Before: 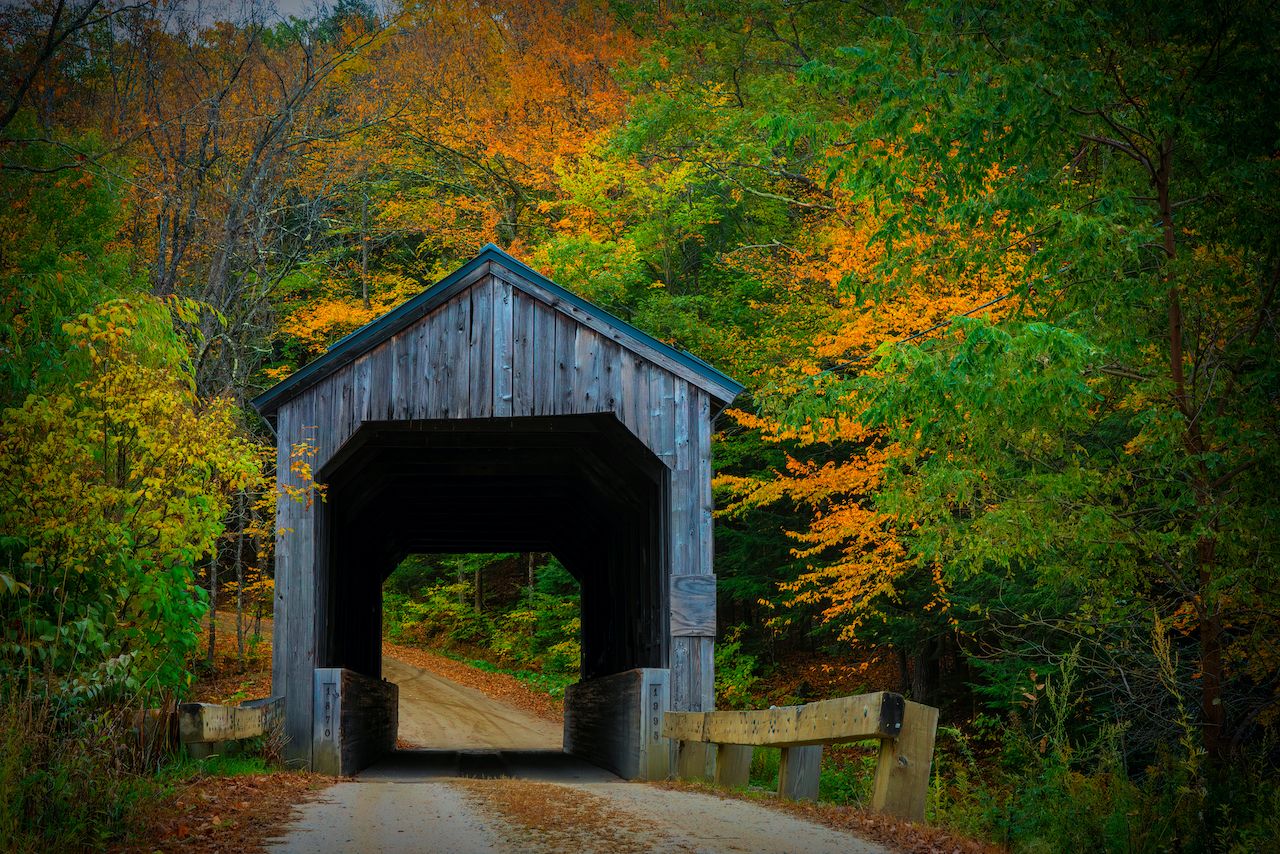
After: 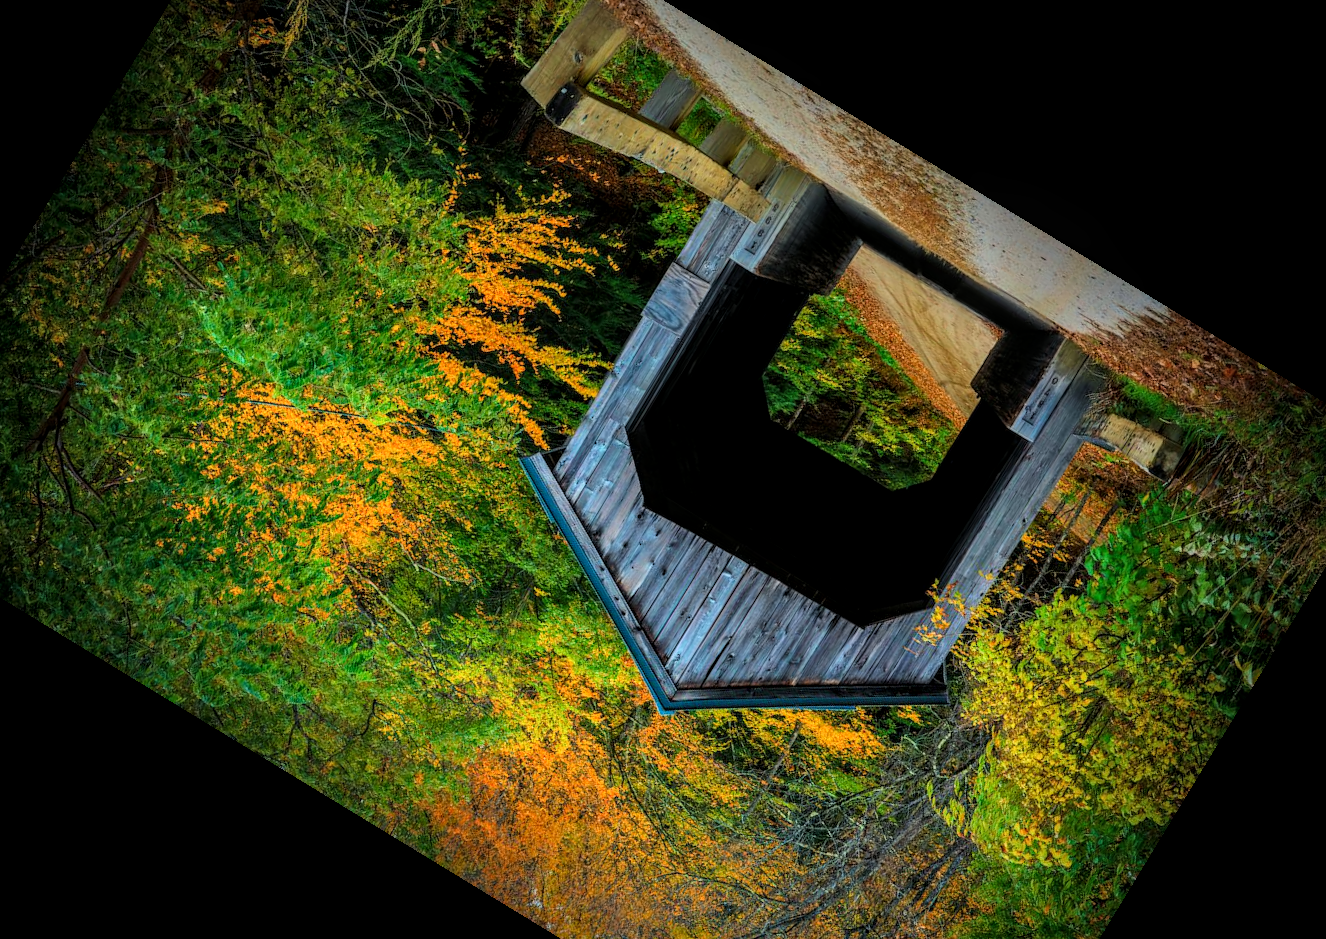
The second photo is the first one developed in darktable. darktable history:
crop and rotate: angle 148.68°, left 9.111%, top 15.603%, right 4.588%, bottom 17.041%
local contrast: on, module defaults
tone curve: curves: ch0 [(0, 0) (0.004, 0.001) (0.133, 0.112) (0.325, 0.362) (0.832, 0.893) (1, 1)], color space Lab, linked channels, preserve colors none
